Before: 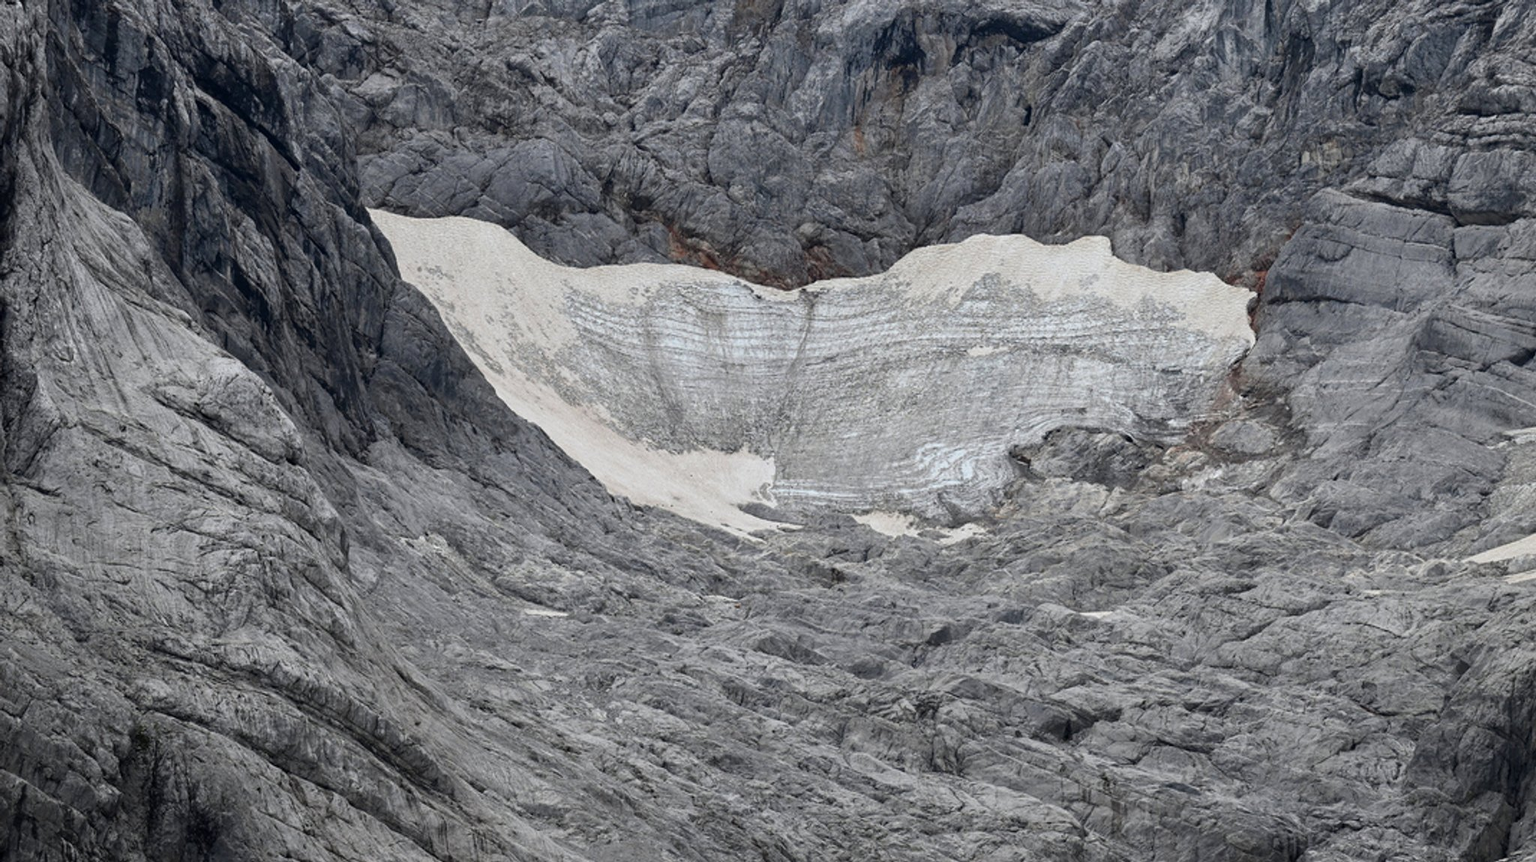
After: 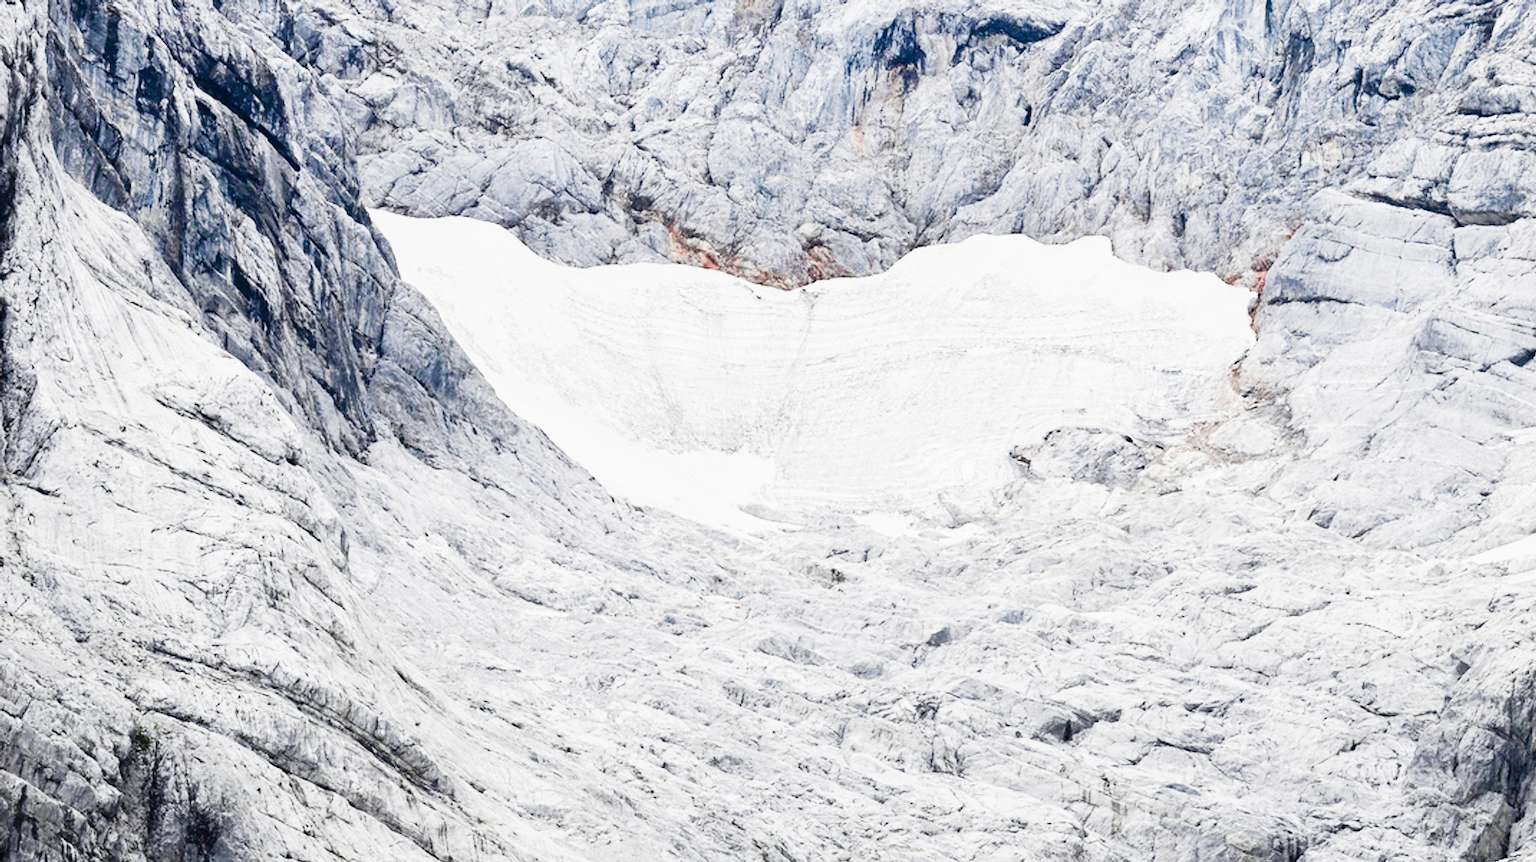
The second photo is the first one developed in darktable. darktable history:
tone curve: curves: ch0 [(0, 0) (0.417, 0.851) (1, 1)], preserve colors none
